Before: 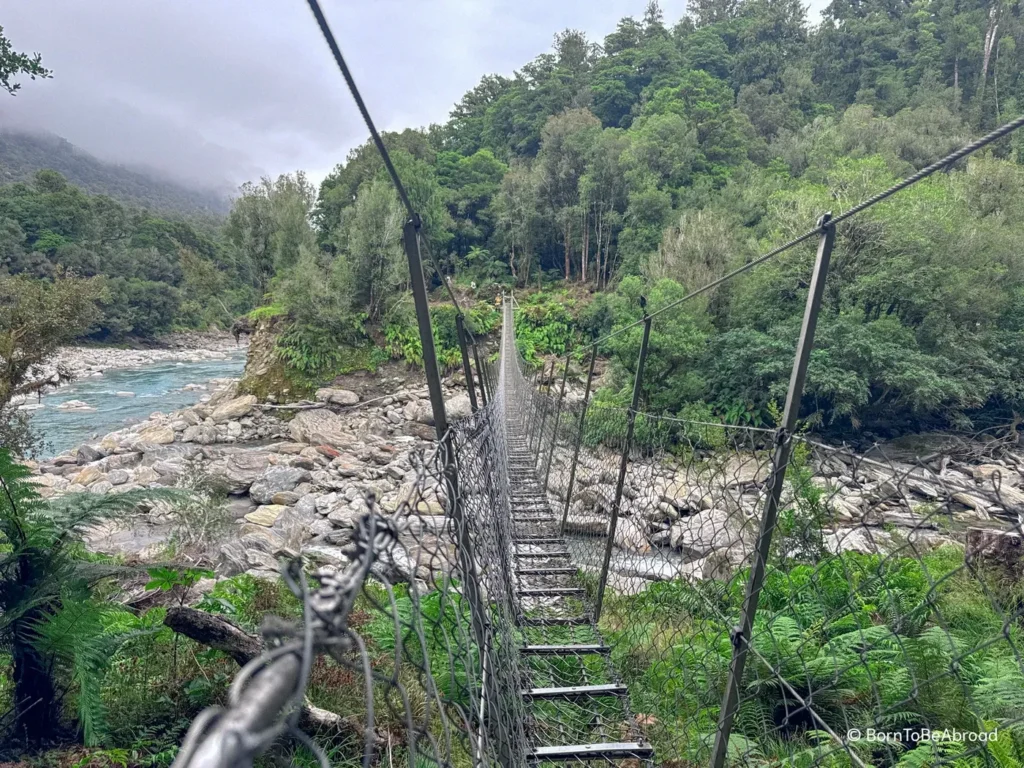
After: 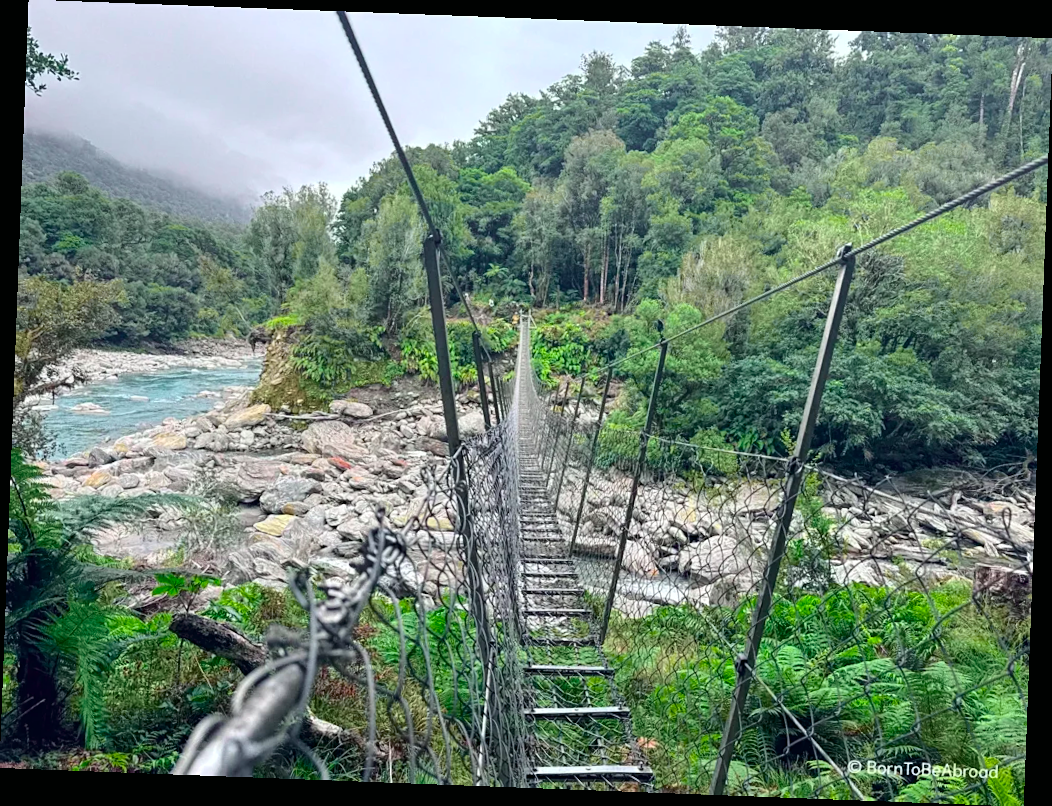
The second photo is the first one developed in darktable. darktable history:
tone curve: curves: ch0 [(0, 0.003) (0.056, 0.041) (0.211, 0.187) (0.482, 0.519) (0.836, 0.864) (0.997, 0.984)]; ch1 [(0, 0) (0.276, 0.206) (0.393, 0.364) (0.482, 0.471) (0.506, 0.5) (0.523, 0.523) (0.572, 0.604) (0.635, 0.665) (0.695, 0.759) (1, 1)]; ch2 [(0, 0) (0.438, 0.456) (0.473, 0.47) (0.503, 0.503) (0.536, 0.527) (0.562, 0.584) (0.612, 0.61) (0.679, 0.72) (1, 1)], color space Lab, independent channels, preserve colors none
rotate and perspective: rotation 2.17°, automatic cropping off
sharpen: amount 0.2
color balance rgb: linear chroma grading › global chroma 3.45%, perceptual saturation grading › global saturation 11.24%, perceptual brilliance grading › global brilliance 3.04%, global vibrance 2.8%
